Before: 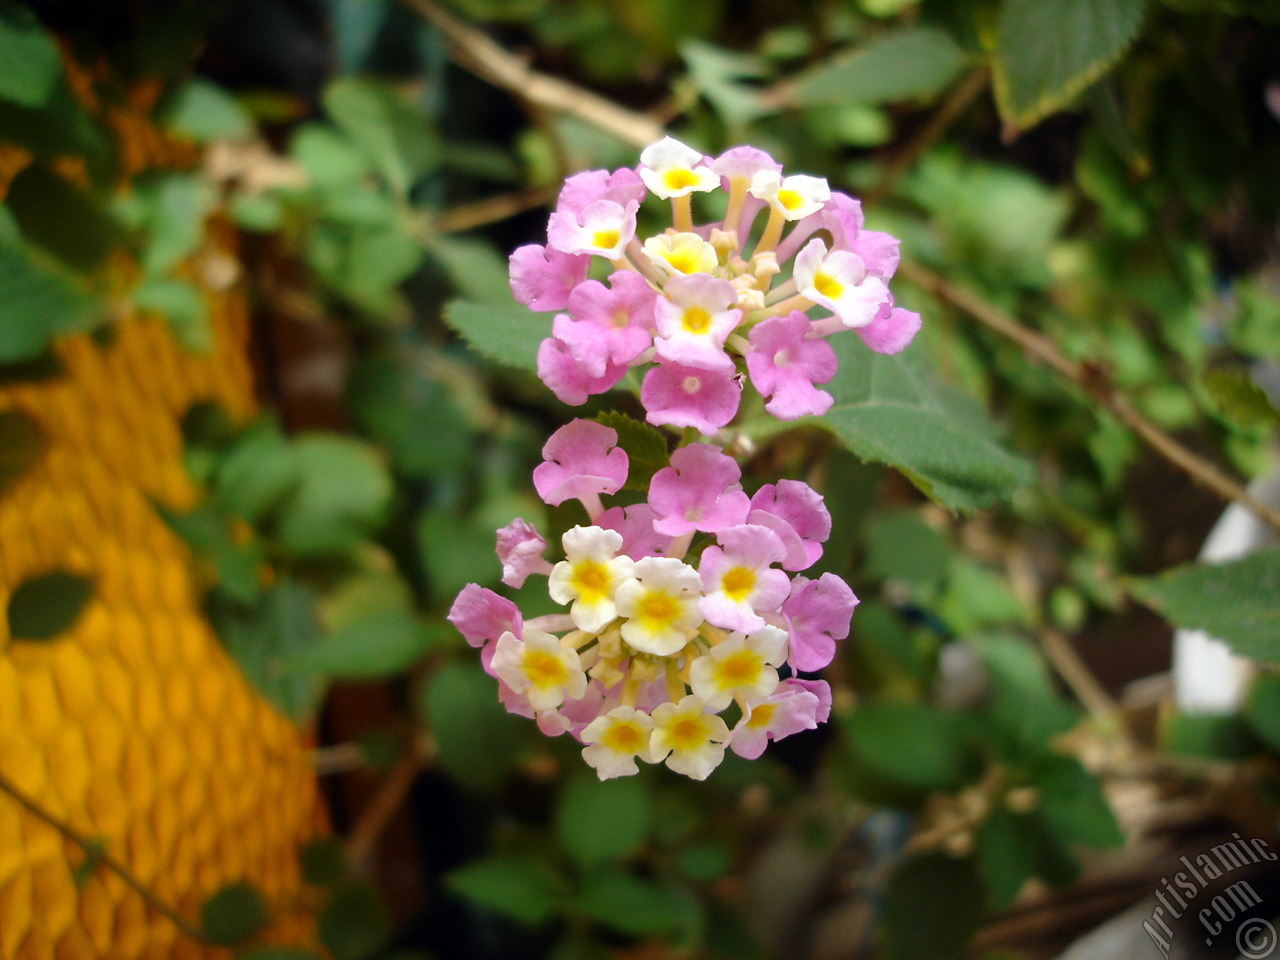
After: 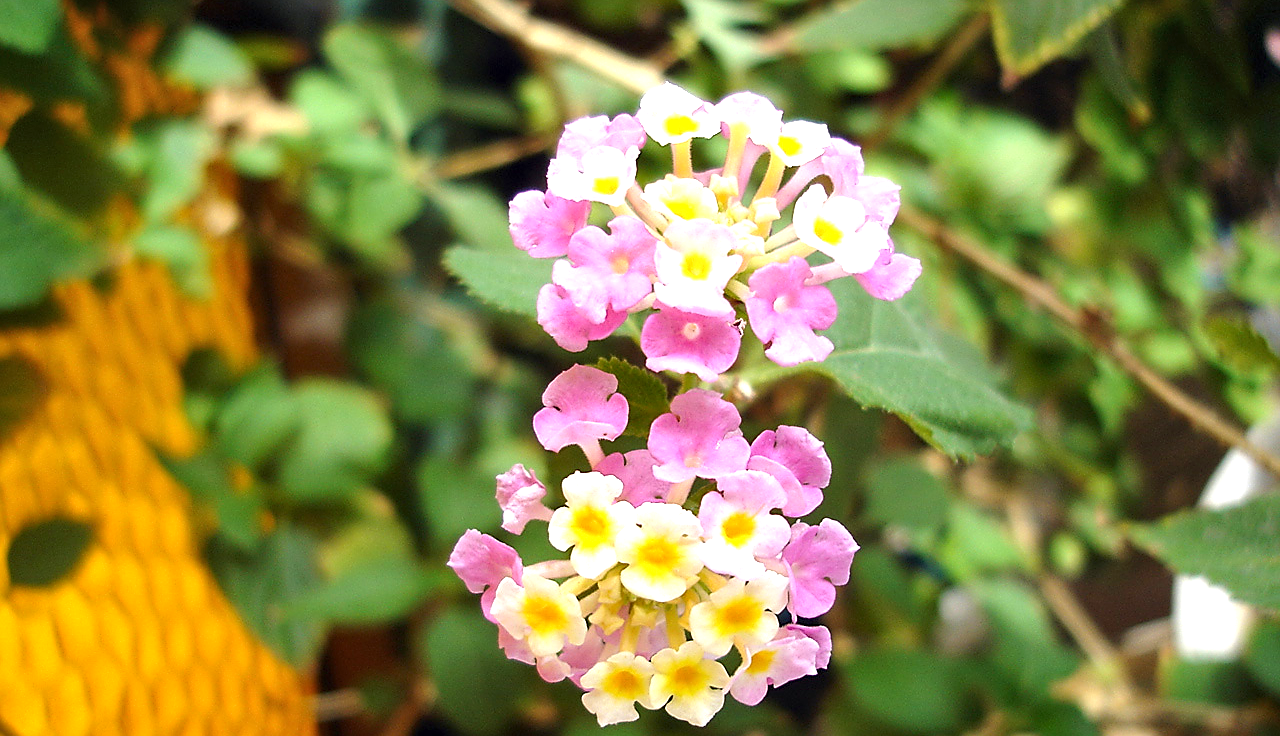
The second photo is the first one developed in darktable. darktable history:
sharpen: radius 1.411, amount 1.259, threshold 0.832
exposure: exposure 0.949 EV, compensate highlight preservation false
crop: top 5.634%, bottom 17.625%
shadows and highlights: shadows 52.06, highlights -28.54, soften with gaussian
